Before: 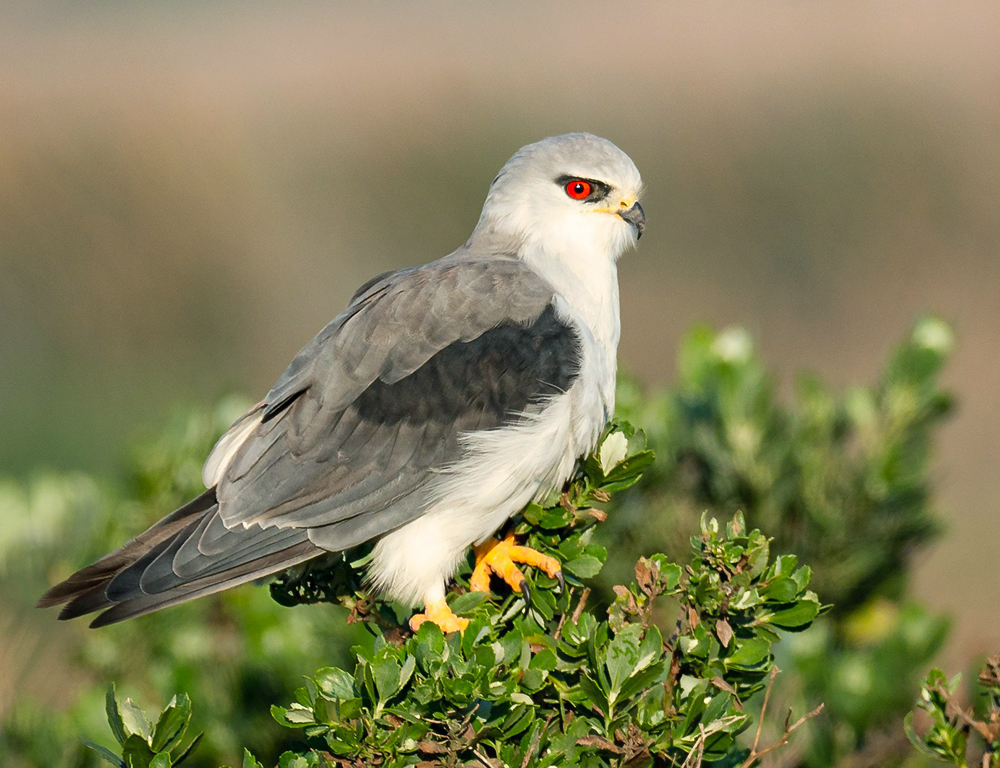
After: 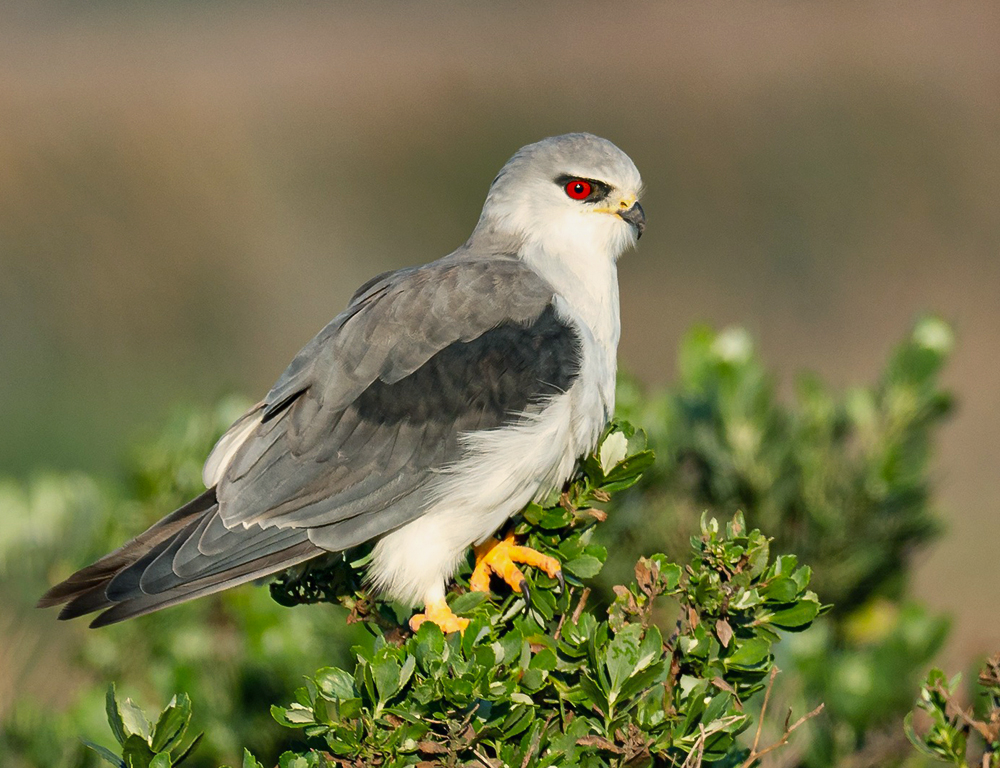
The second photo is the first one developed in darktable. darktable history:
shadows and highlights: radius 123.53, shadows 99.82, white point adjustment -2.83, highlights -98.62, soften with gaussian
